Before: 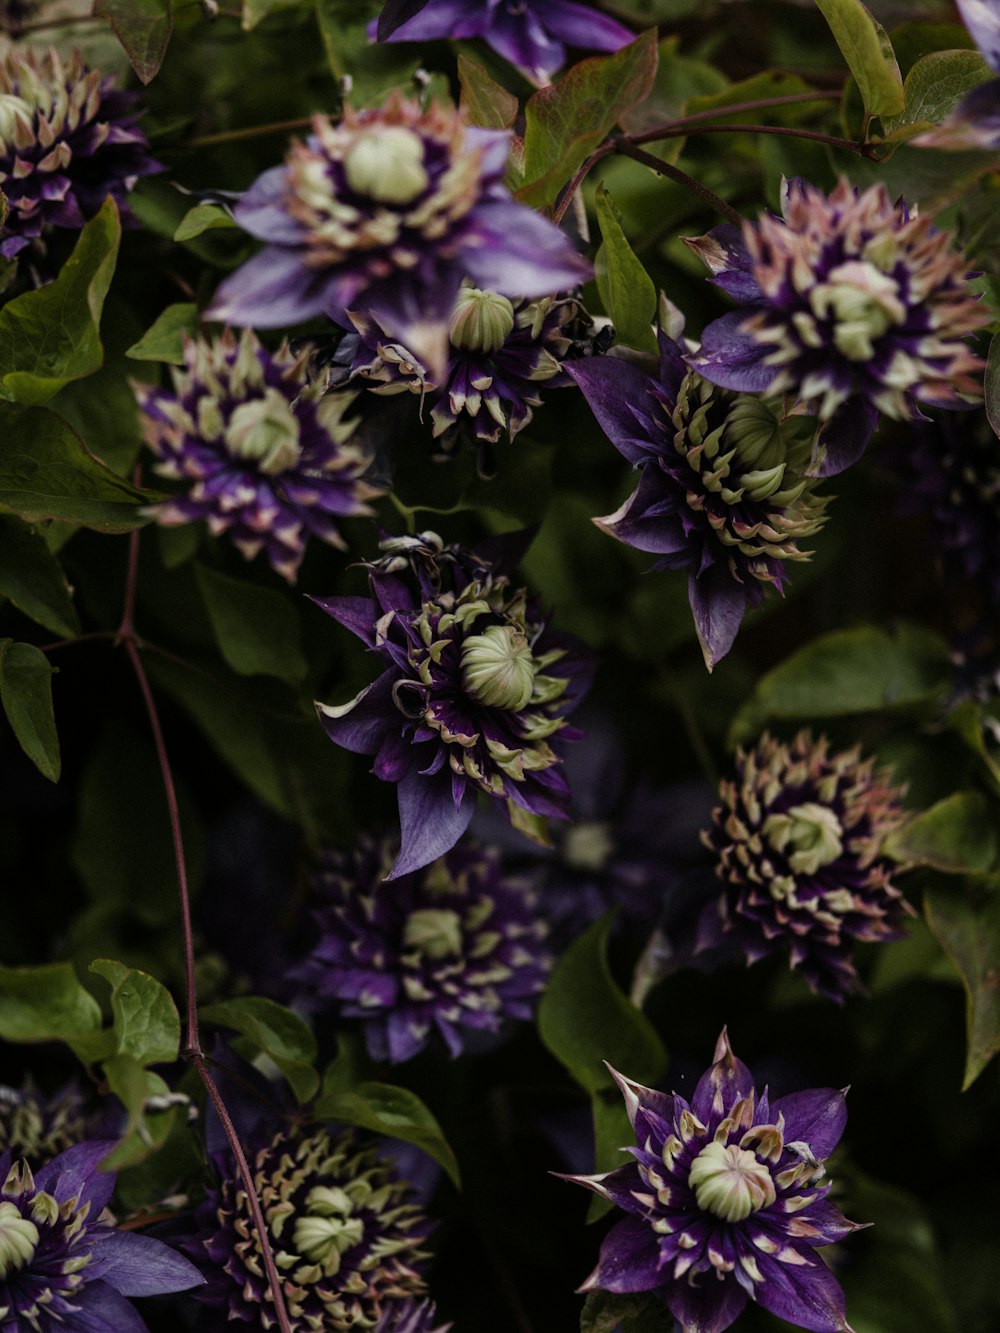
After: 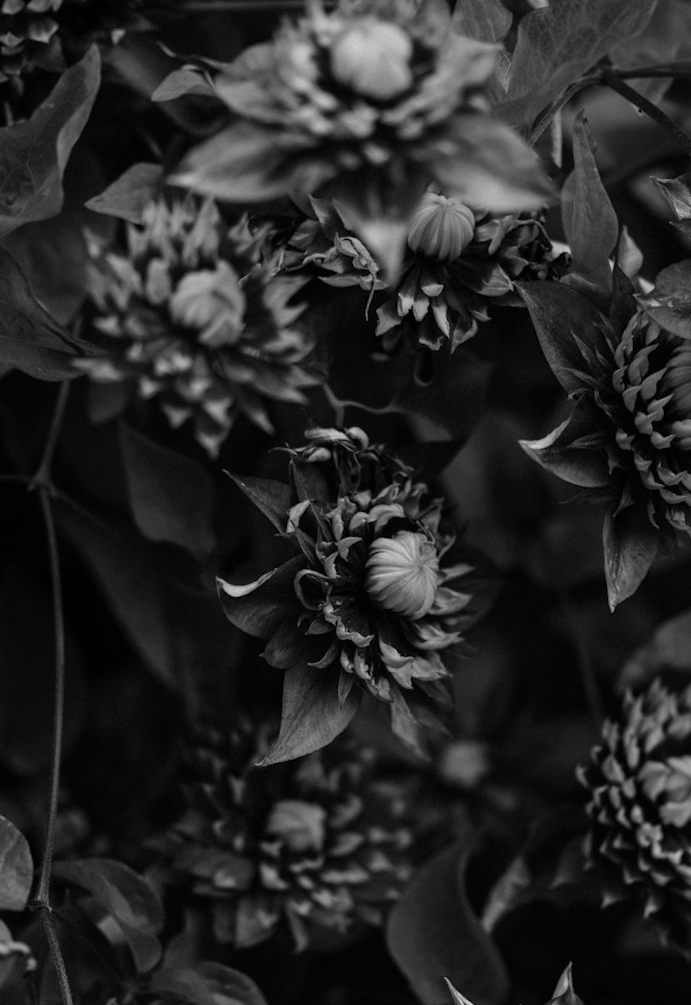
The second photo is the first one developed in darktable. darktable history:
crop: left 16.202%, top 11.208%, right 26.045%, bottom 20.557%
rotate and perspective: rotation 9.12°, automatic cropping off
white balance: red 1.188, blue 1.11
monochrome: a -11.7, b 1.62, size 0.5, highlights 0.38
